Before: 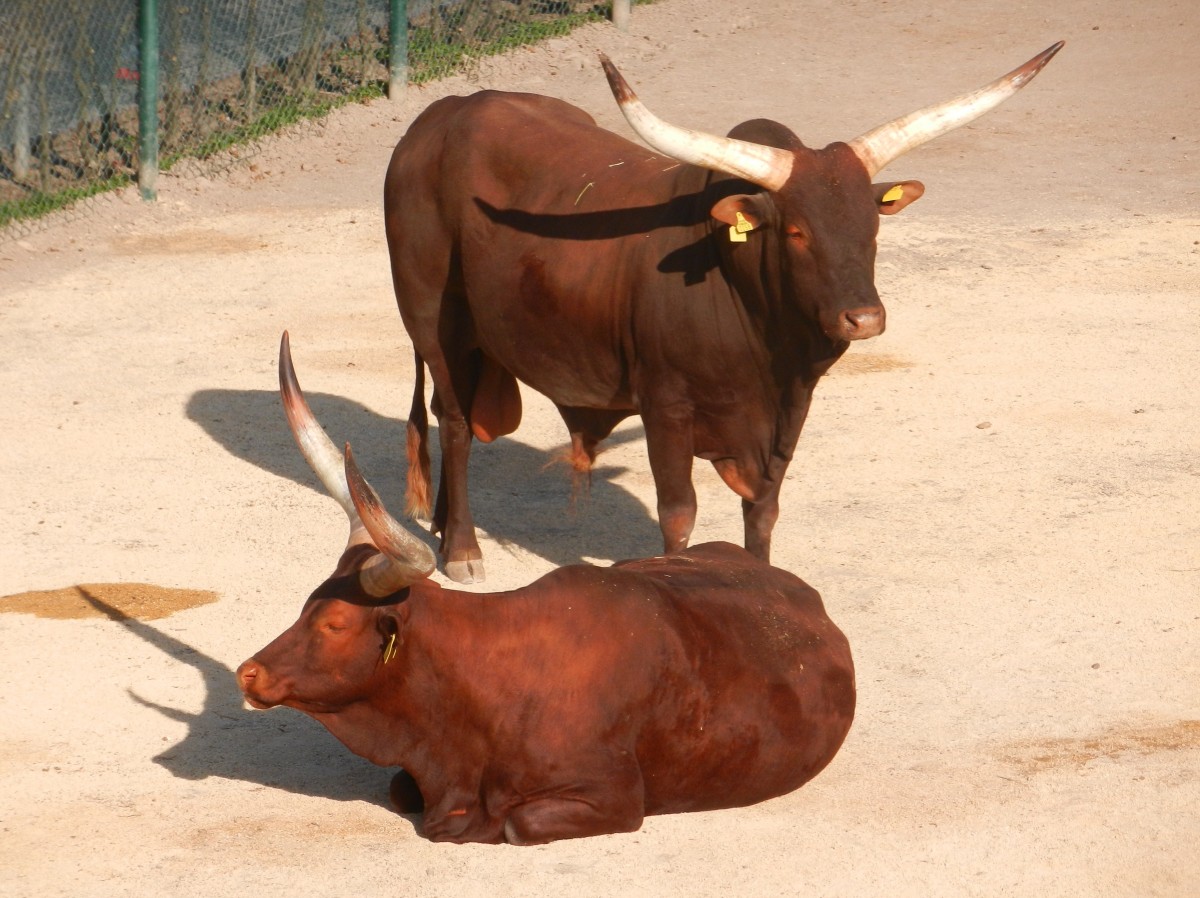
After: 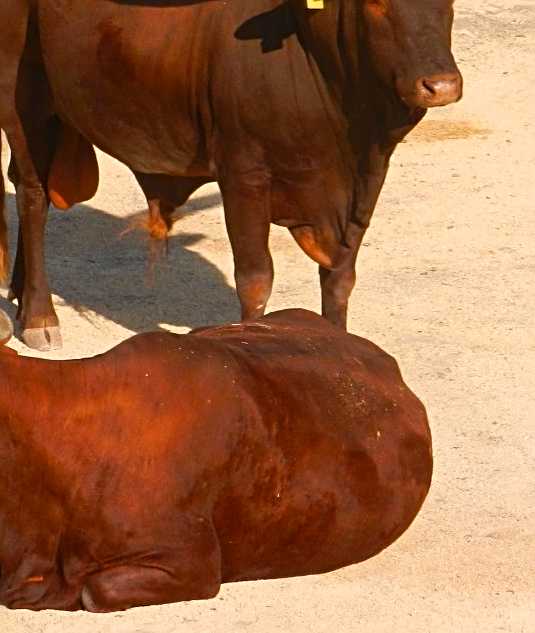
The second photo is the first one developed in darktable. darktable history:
color balance rgb: perceptual saturation grading › global saturation 19.631%, global vibrance 20%
crop: left 35.321%, top 26.016%, right 20.013%, bottom 3.451%
sharpen: radius 3.103
